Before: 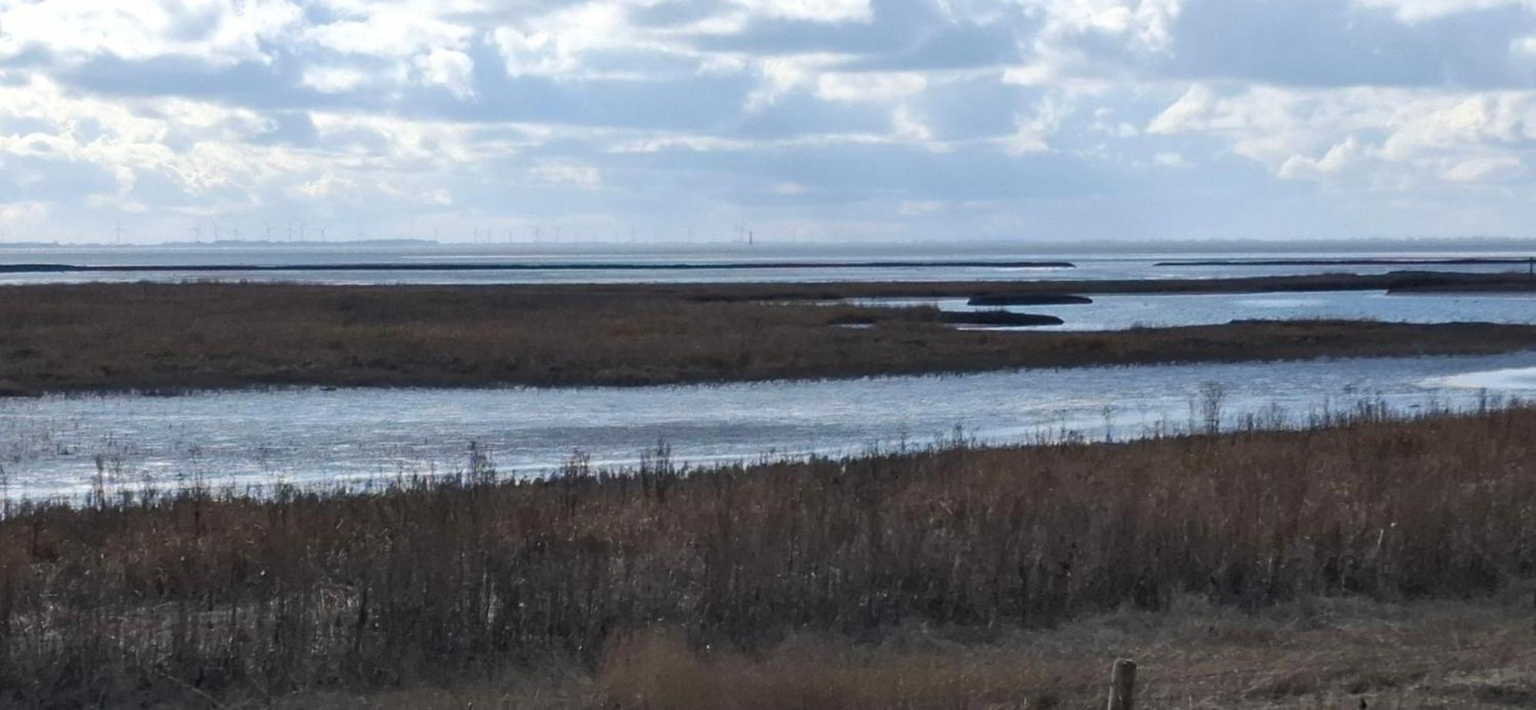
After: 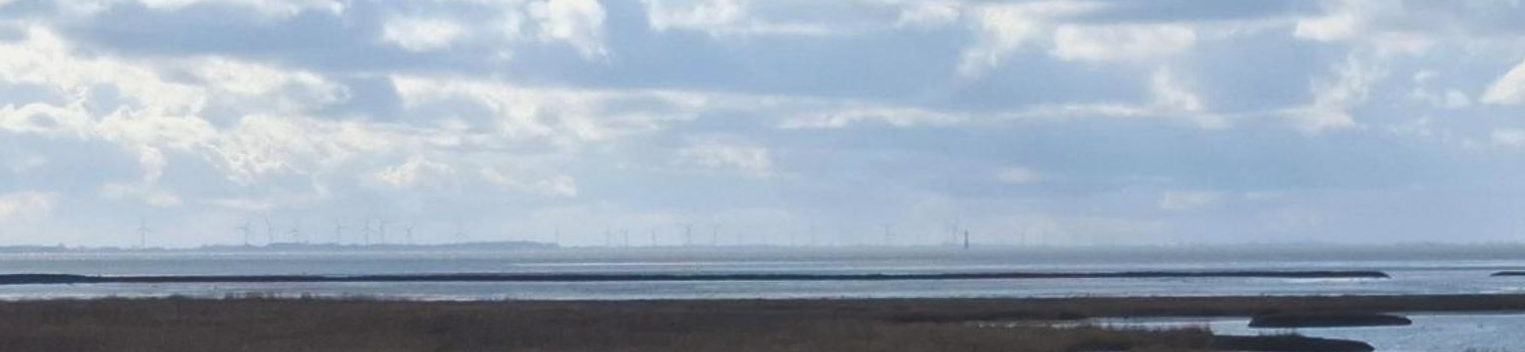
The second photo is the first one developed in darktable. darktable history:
tone equalizer: on, module defaults
exposure: black level correction -0.014, exposure -0.193 EV, compensate highlight preservation false
crop: left 0.579%, top 7.627%, right 23.167%, bottom 54.275%
